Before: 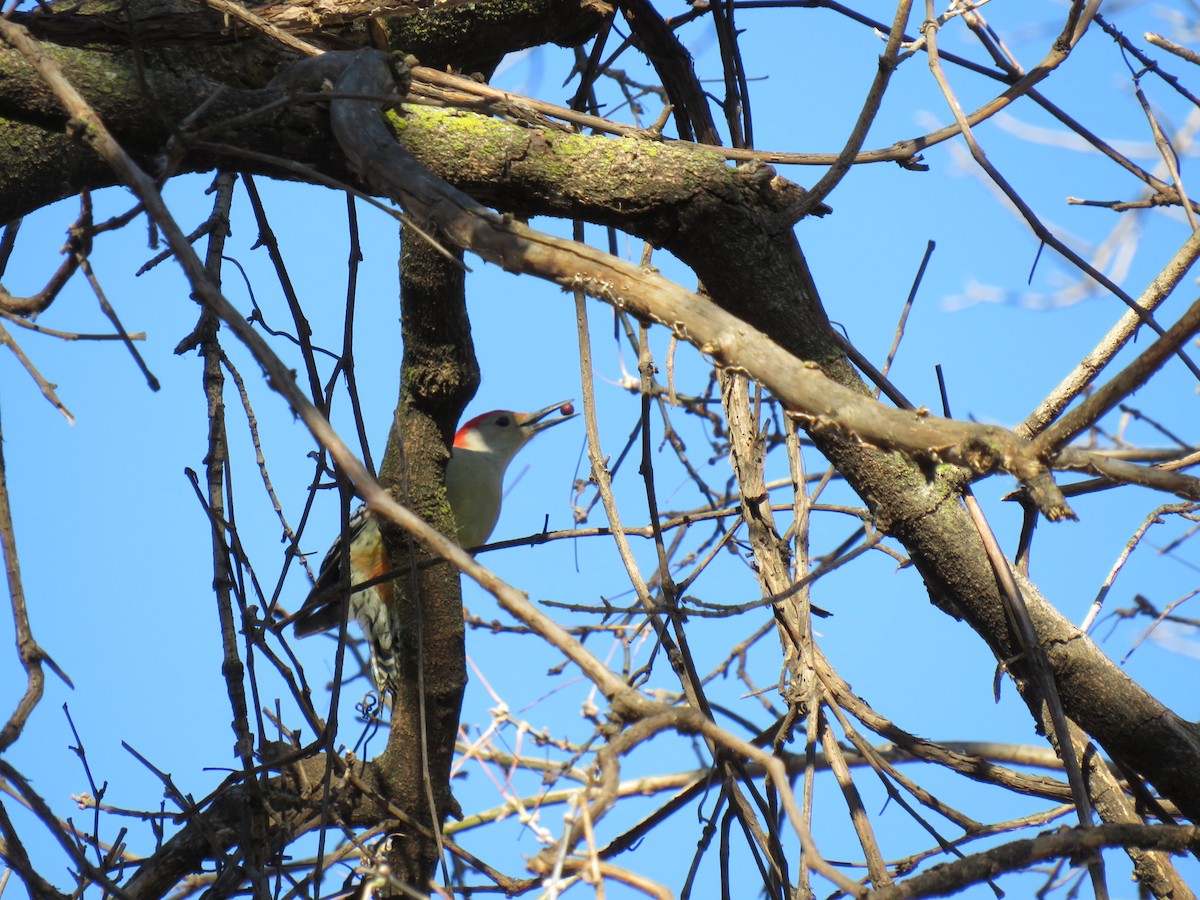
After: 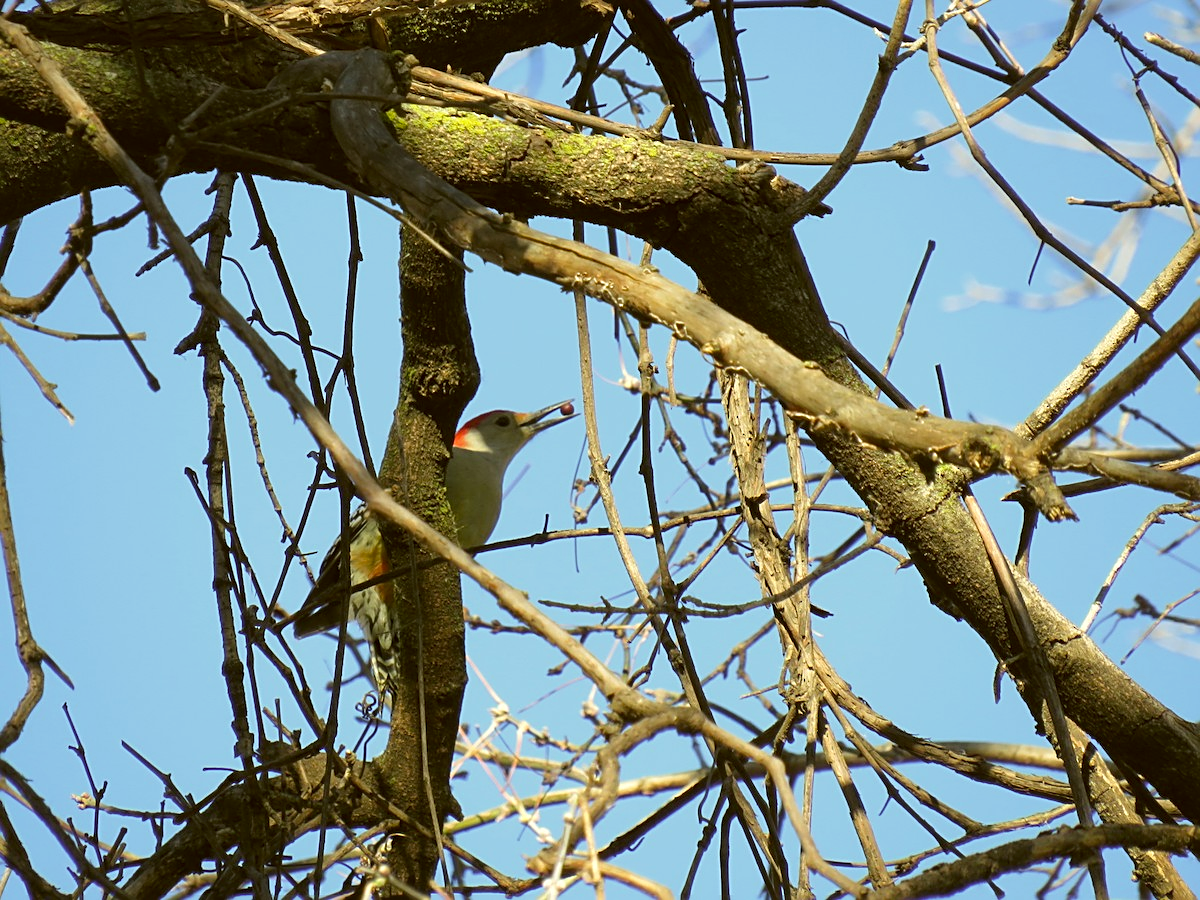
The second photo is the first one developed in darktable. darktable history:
sharpen: on, module defaults
color correction: highlights a* -1.4, highlights b* 10.53, shadows a* 0.411, shadows b* 19.57
